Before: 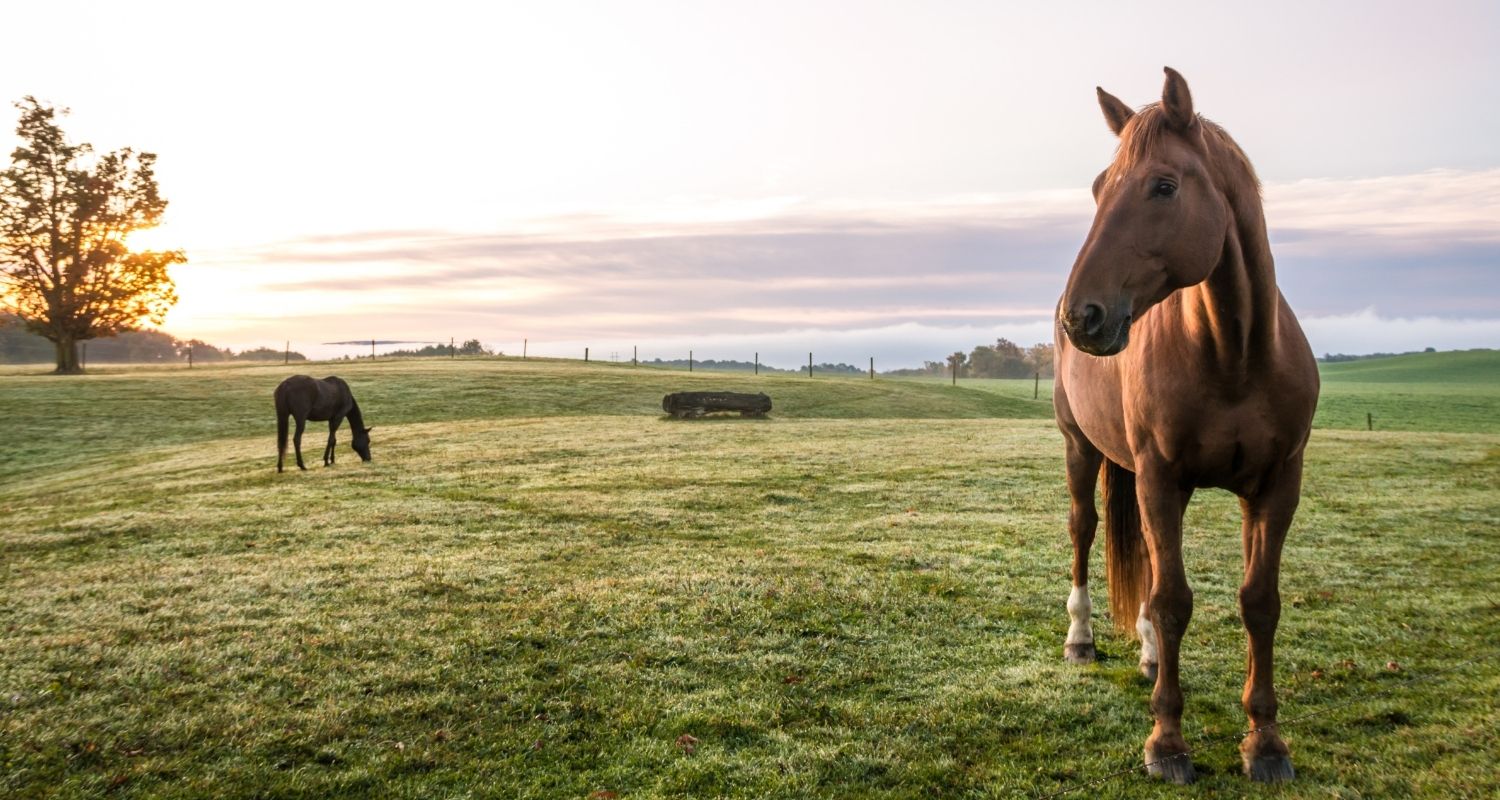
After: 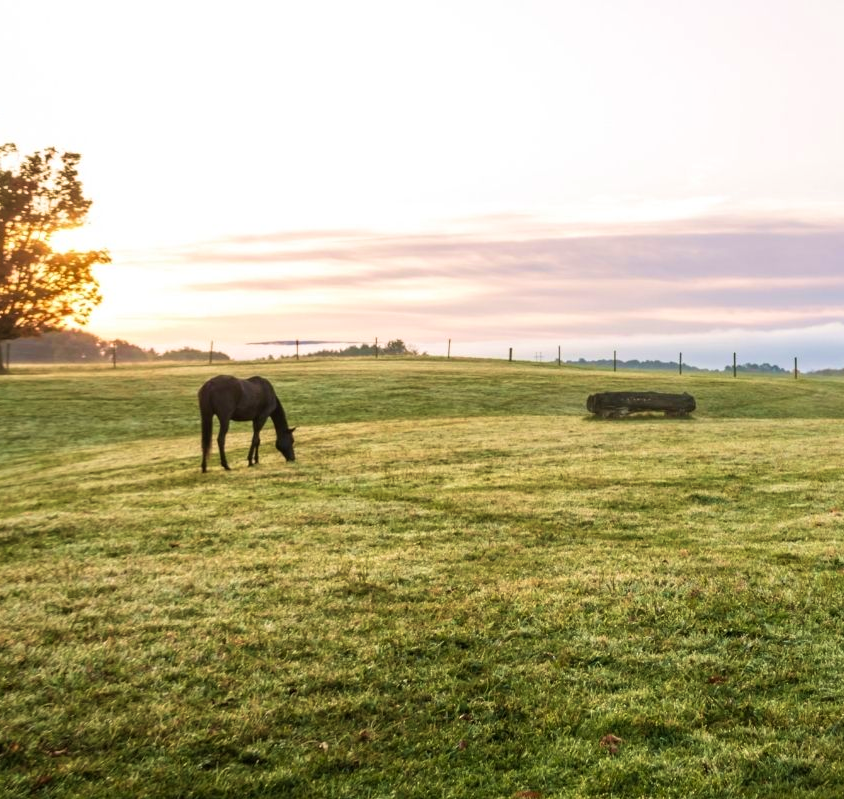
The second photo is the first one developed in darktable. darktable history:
crop: left 5.114%, right 38.589%
velvia: strength 45%
